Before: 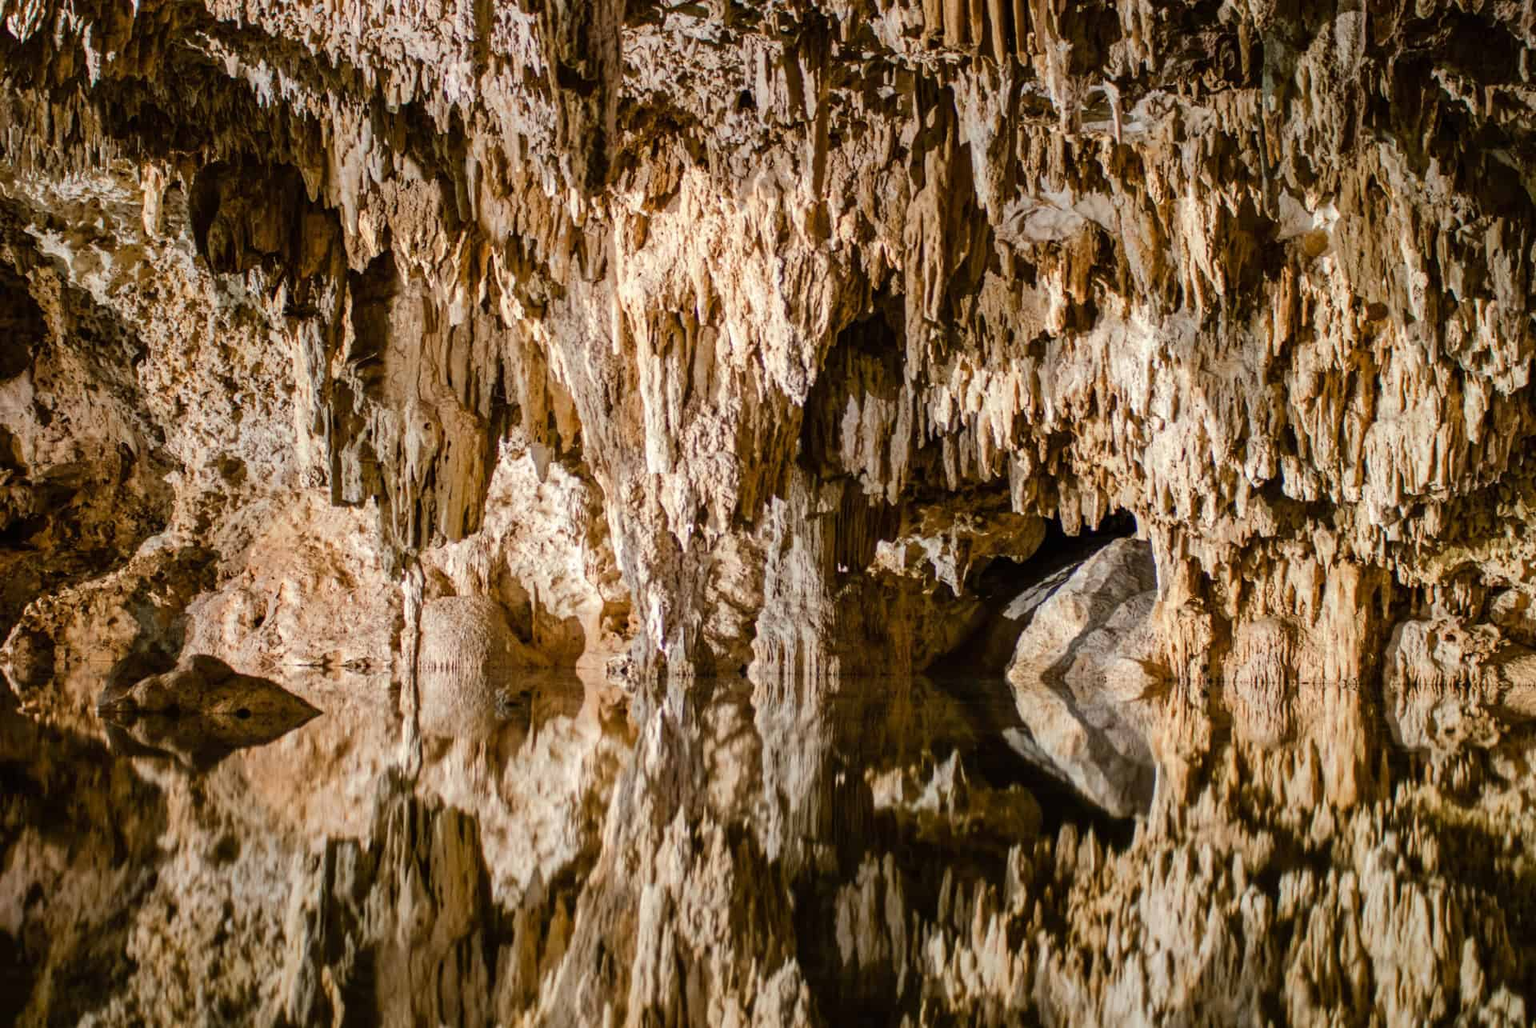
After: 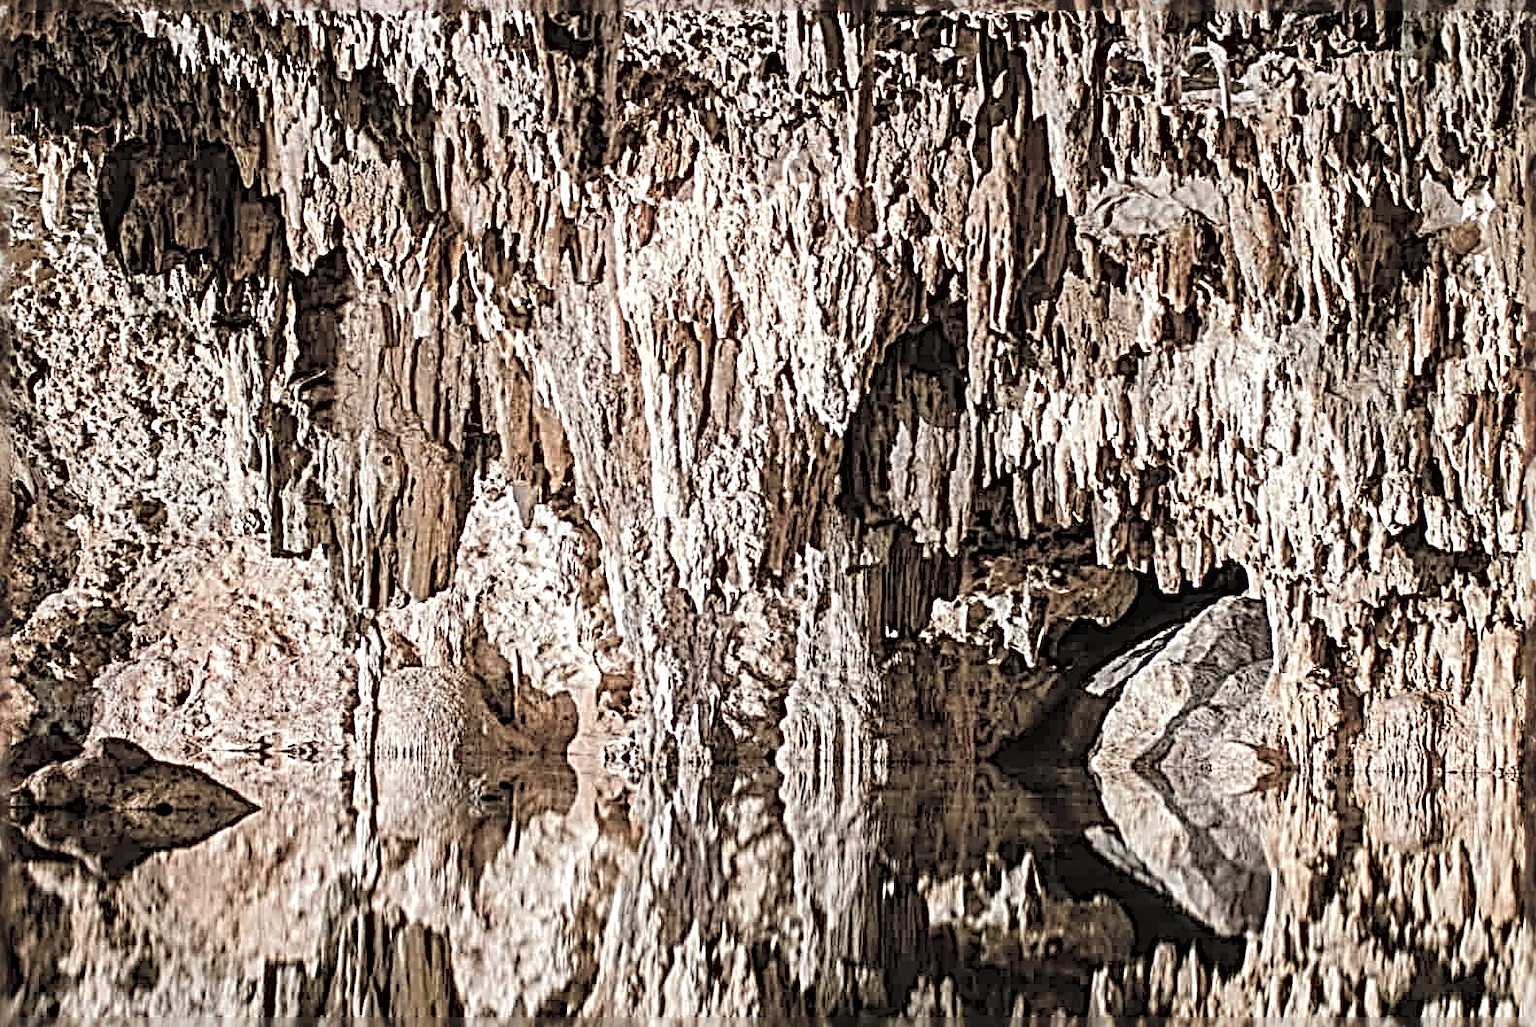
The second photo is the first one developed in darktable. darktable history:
contrast brightness saturation: brightness 0.183, saturation -0.507
local contrast: highlights 99%, shadows 85%, detail 160%, midtone range 0.2
tone equalizer: edges refinement/feathering 500, mask exposure compensation -1.57 EV, preserve details no
sharpen: radius 4.038, amount 1.997
color calibration: output R [0.946, 0.065, -0.013, 0], output G [-0.246, 1.264, -0.017, 0], output B [0.046, -0.098, 1.05, 0], illuminant same as pipeline (D50), adaptation none (bypass), x 0.333, y 0.335, temperature 5013.86 K
crop and rotate: left 7.088%, top 4.6%, right 10.561%, bottom 13.018%
